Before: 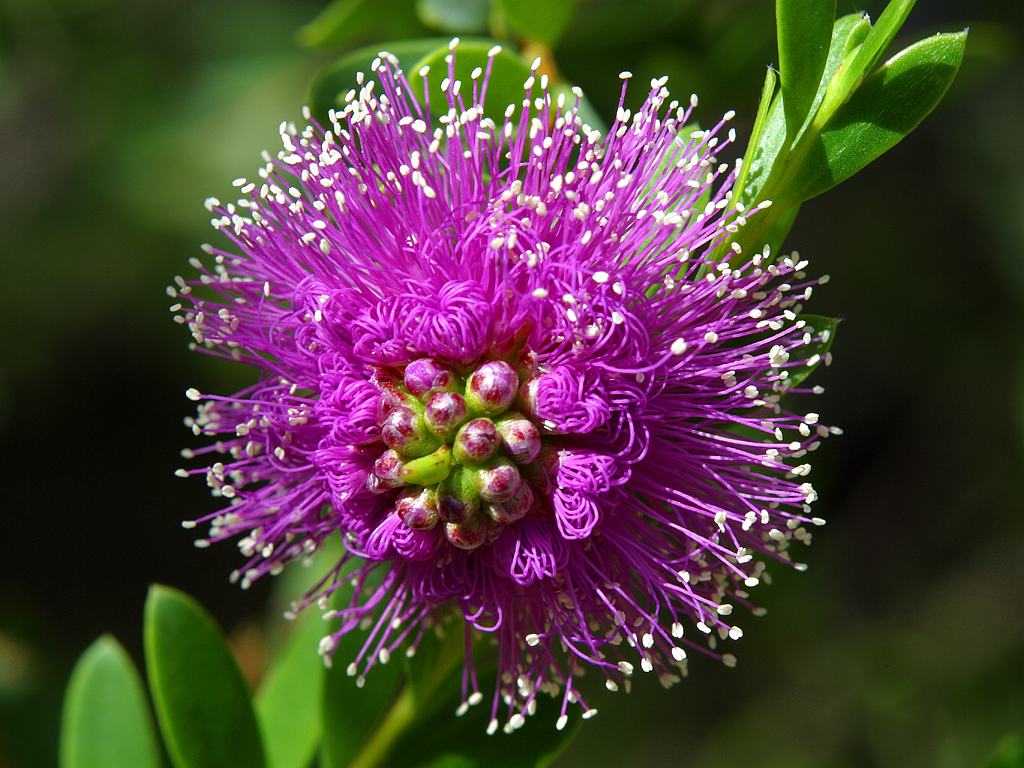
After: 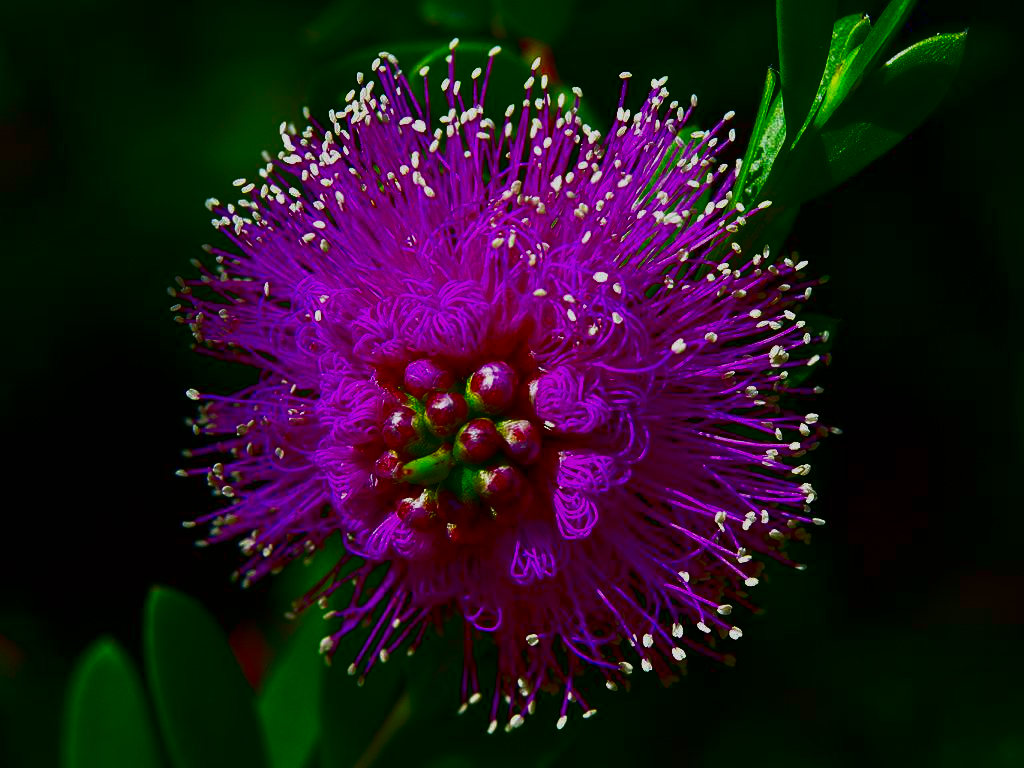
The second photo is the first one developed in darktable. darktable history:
grain: coarseness 14.57 ISO, strength 8.8%
contrast brightness saturation: brightness -1, saturation 1
exposure: exposure -0.177 EV, compensate highlight preservation false
